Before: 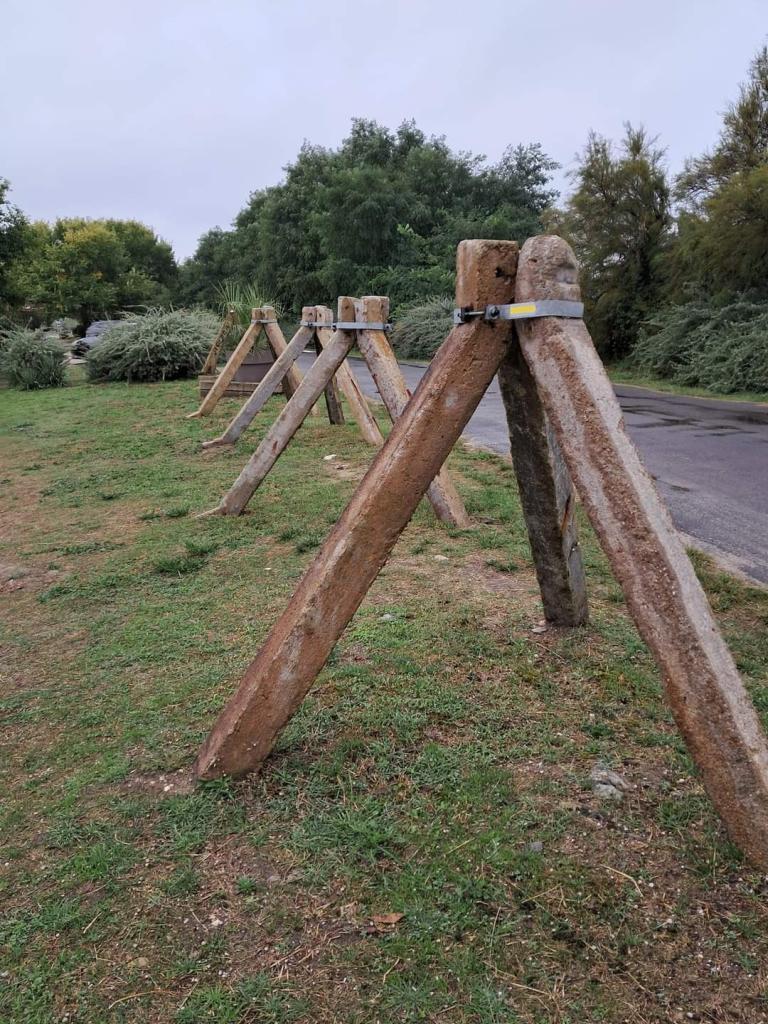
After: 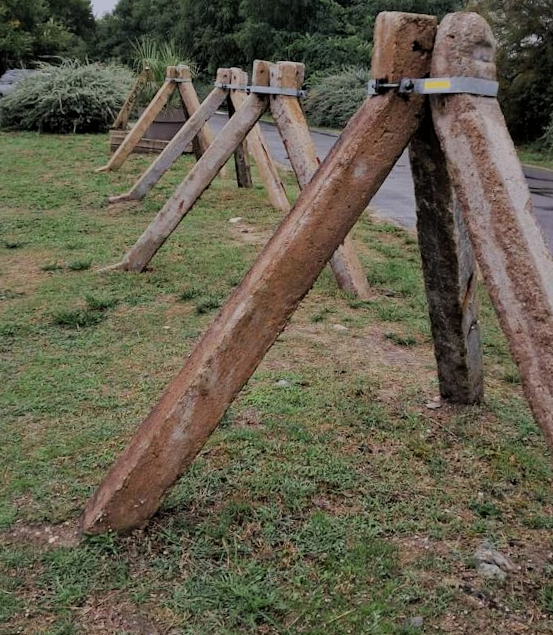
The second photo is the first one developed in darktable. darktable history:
filmic rgb: black relative exposure -7.25 EV, white relative exposure 5.05 EV, hardness 3.2
crop and rotate: angle -3.64°, left 9.75%, top 20.676%, right 12.19%, bottom 12.133%
